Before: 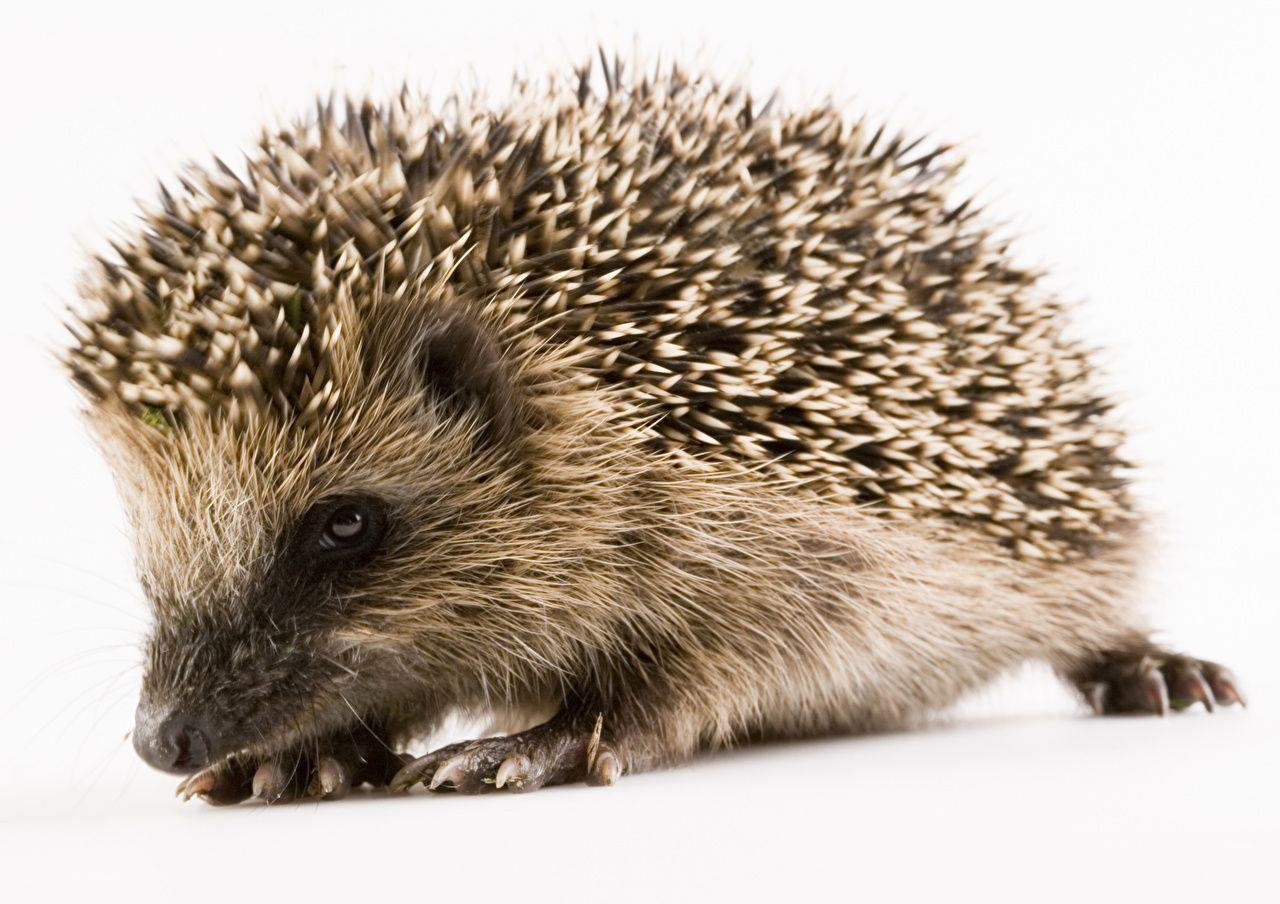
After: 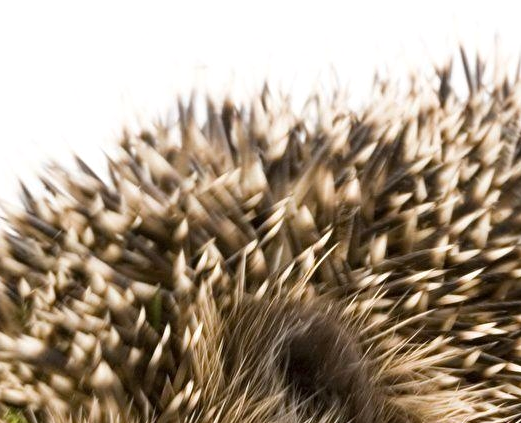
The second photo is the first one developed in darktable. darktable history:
exposure: exposure 0.082 EV, compensate highlight preservation false
crop and rotate: left 10.924%, top 0.082%, right 48.323%, bottom 53.077%
